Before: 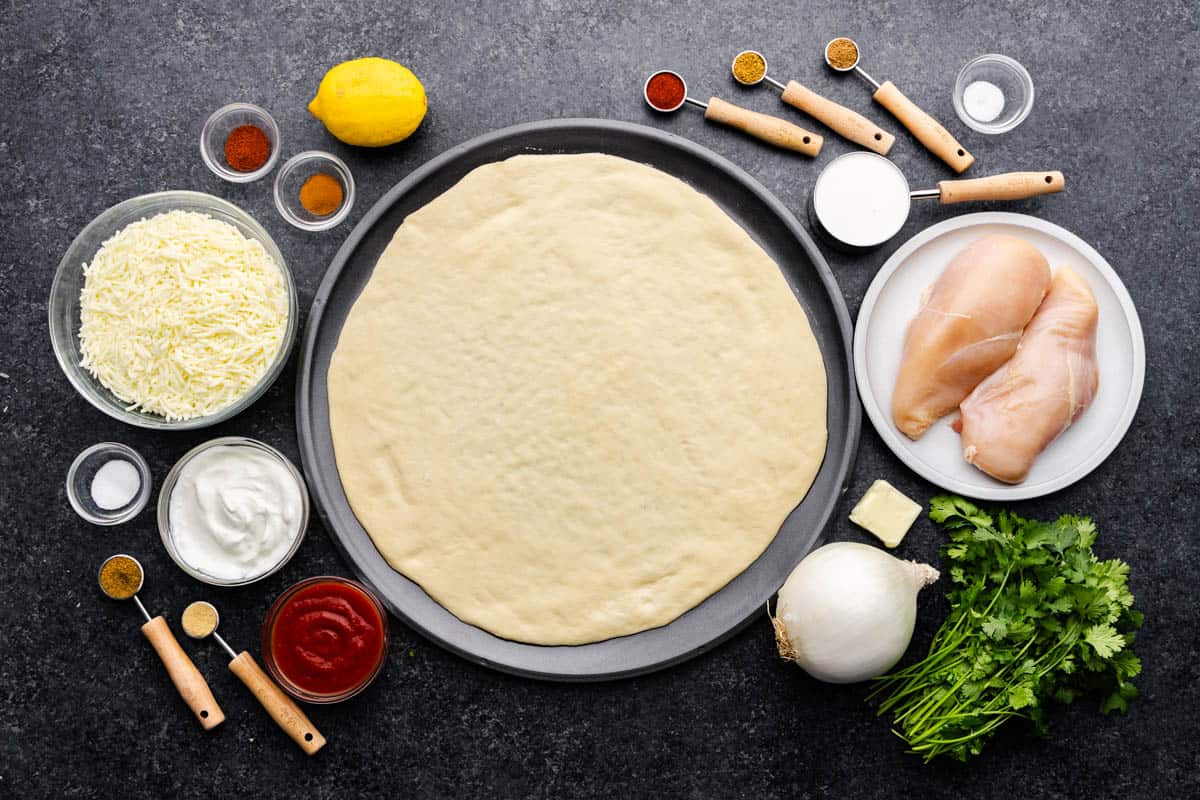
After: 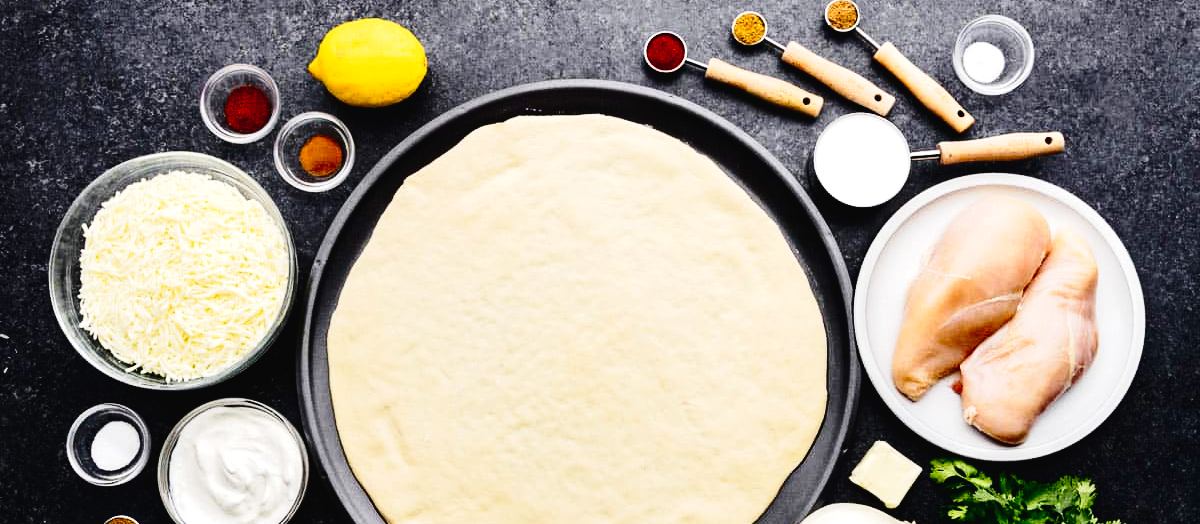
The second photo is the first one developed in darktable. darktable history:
crop and rotate: top 4.973%, bottom 29.463%
tone equalizer: -8 EV -0.386 EV, -7 EV -0.429 EV, -6 EV -0.346 EV, -5 EV -0.203 EV, -3 EV 0.212 EV, -2 EV 0.327 EV, -1 EV 0.363 EV, +0 EV 0.43 EV, edges refinement/feathering 500, mask exposure compensation -1.57 EV, preserve details no
tone curve: curves: ch0 [(0, 0.021) (0.049, 0.044) (0.152, 0.14) (0.328, 0.377) (0.473, 0.543) (0.641, 0.705) (0.85, 0.894) (1, 0.969)]; ch1 [(0, 0) (0.302, 0.331) (0.427, 0.433) (0.472, 0.47) (0.502, 0.503) (0.527, 0.524) (0.564, 0.591) (0.602, 0.632) (0.677, 0.701) (0.859, 0.885) (1, 1)]; ch2 [(0, 0) (0.33, 0.301) (0.447, 0.44) (0.487, 0.496) (0.502, 0.516) (0.535, 0.563) (0.565, 0.6) (0.618, 0.629) (1, 1)], preserve colors none
contrast brightness saturation: contrast 0.188, brightness -0.229, saturation 0.11
